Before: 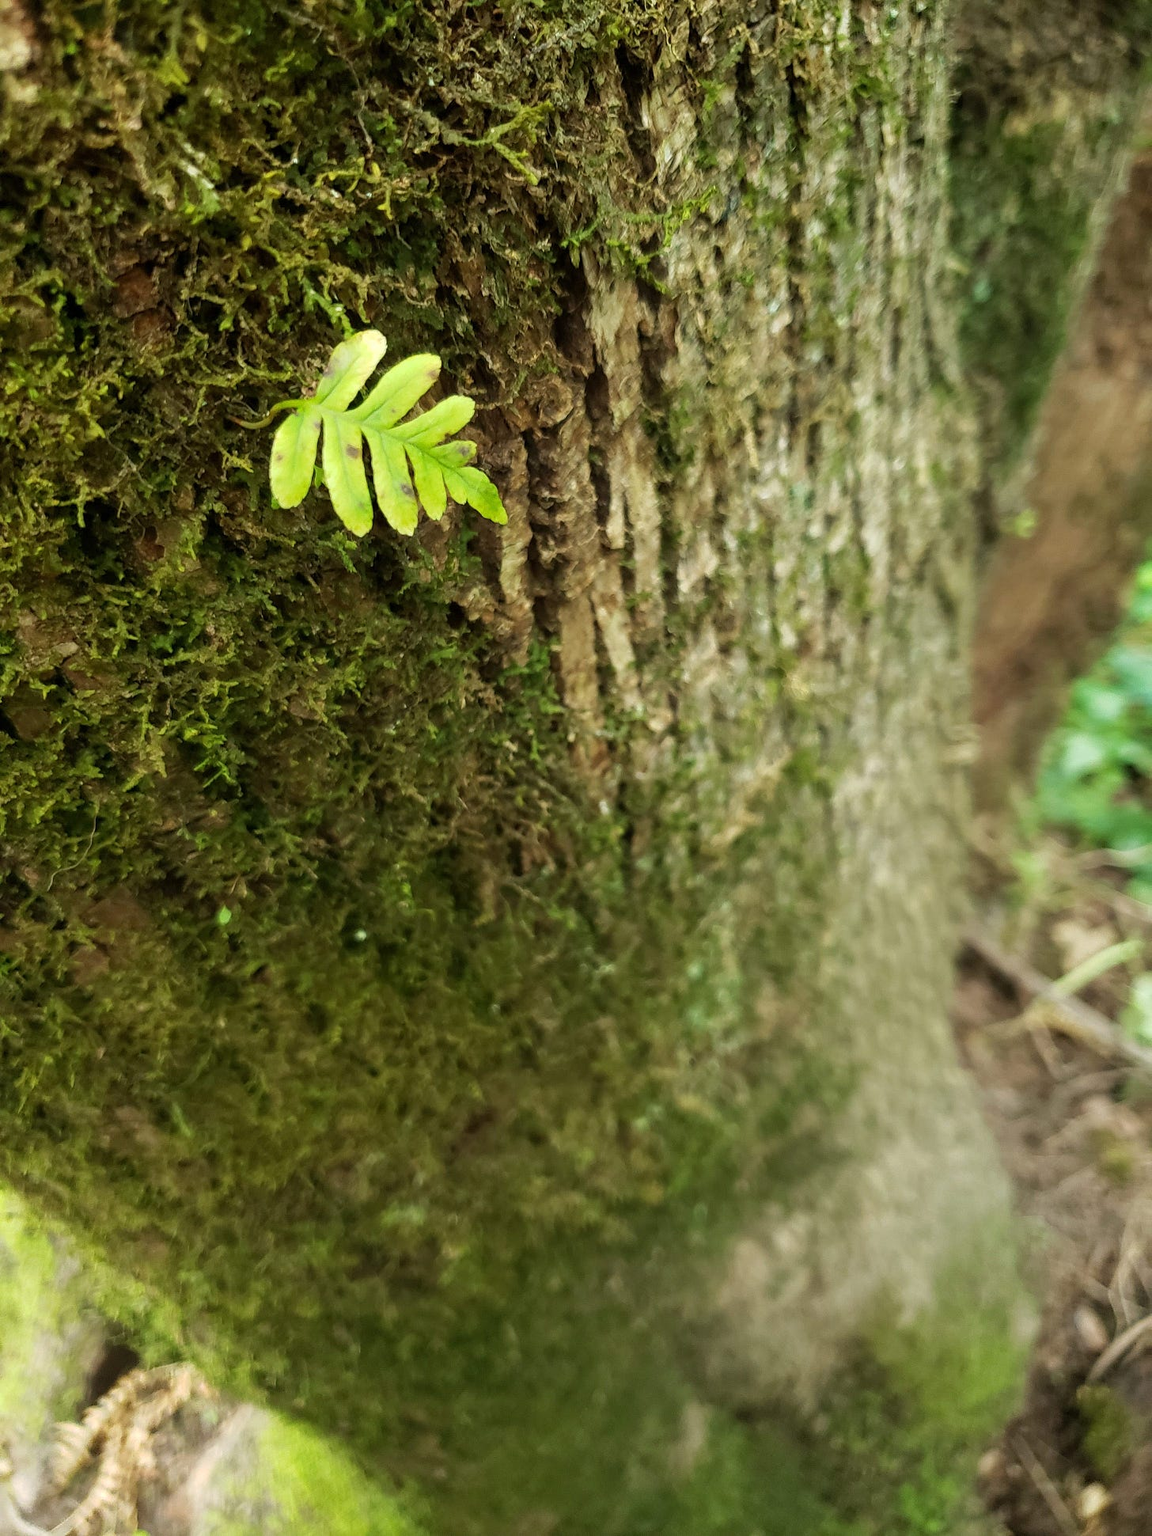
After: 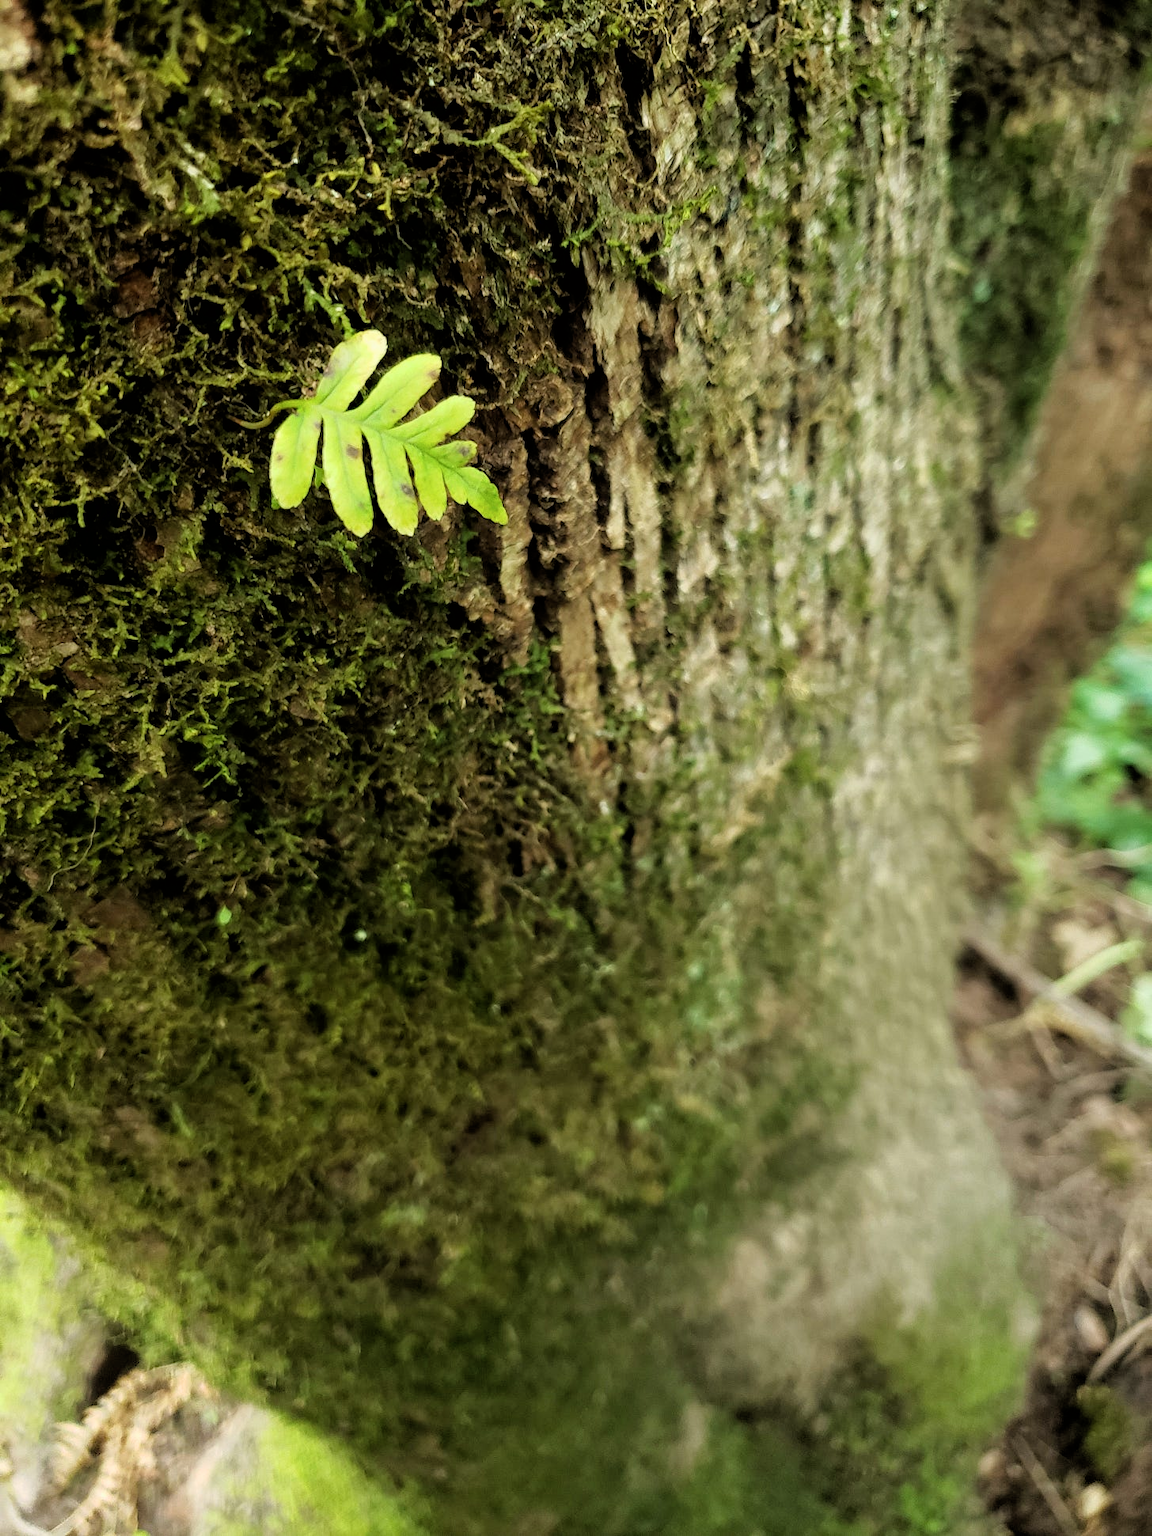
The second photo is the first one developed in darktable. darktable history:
filmic rgb: black relative exposure -4.96 EV, white relative exposure 2.83 EV, hardness 3.72, color science v6 (2022)
